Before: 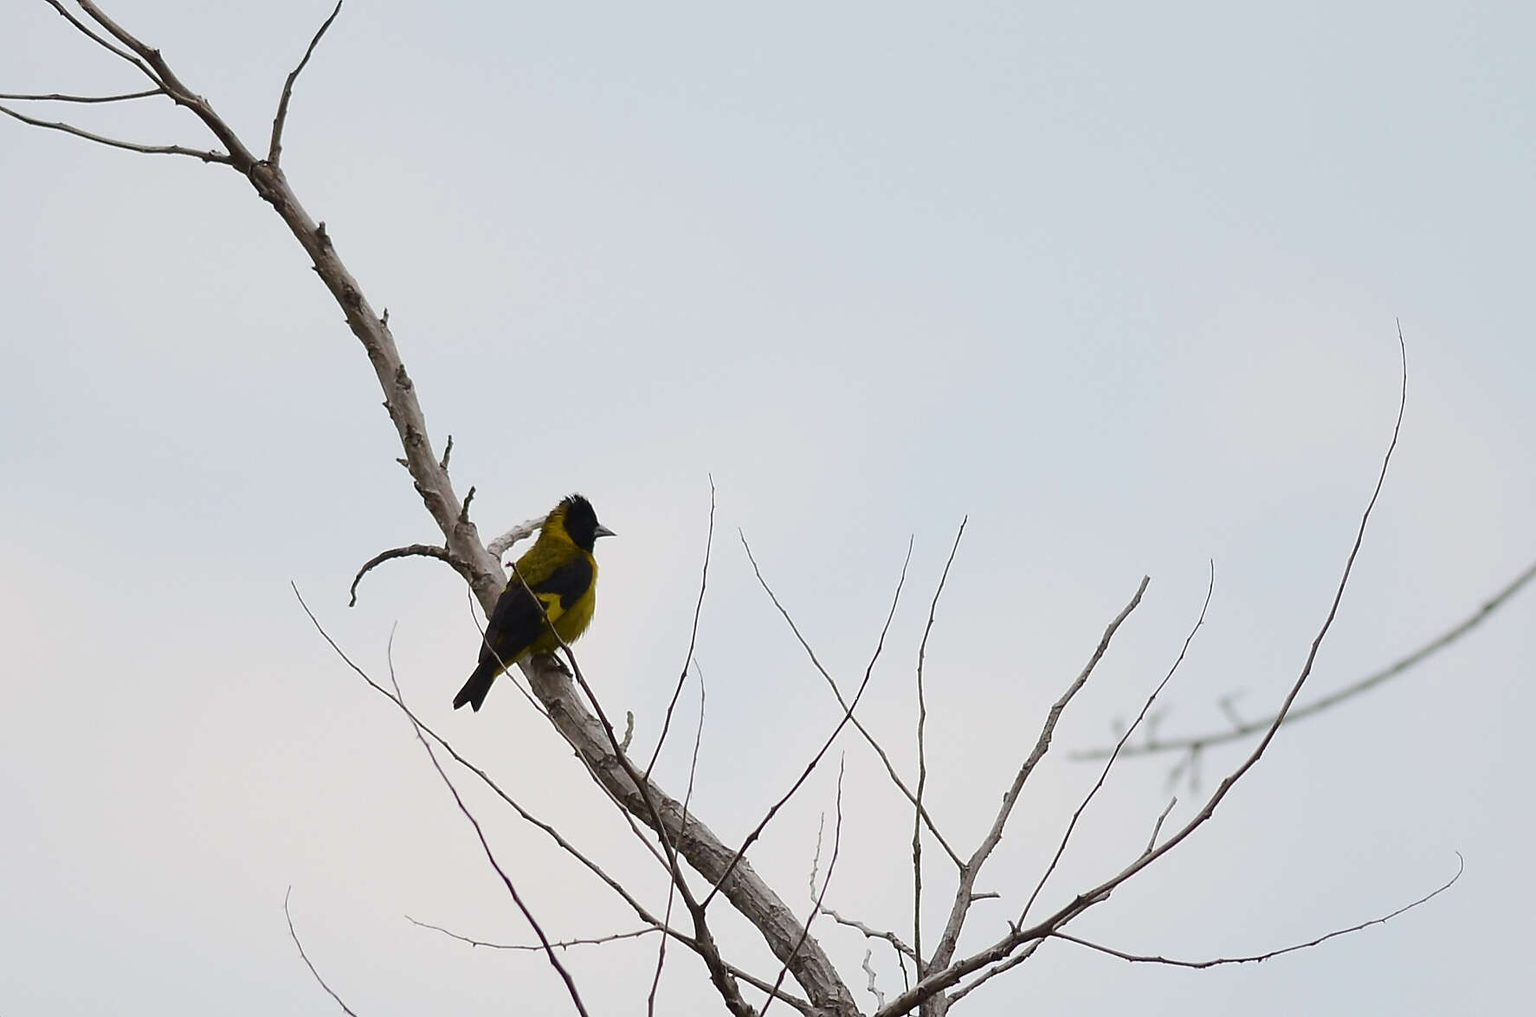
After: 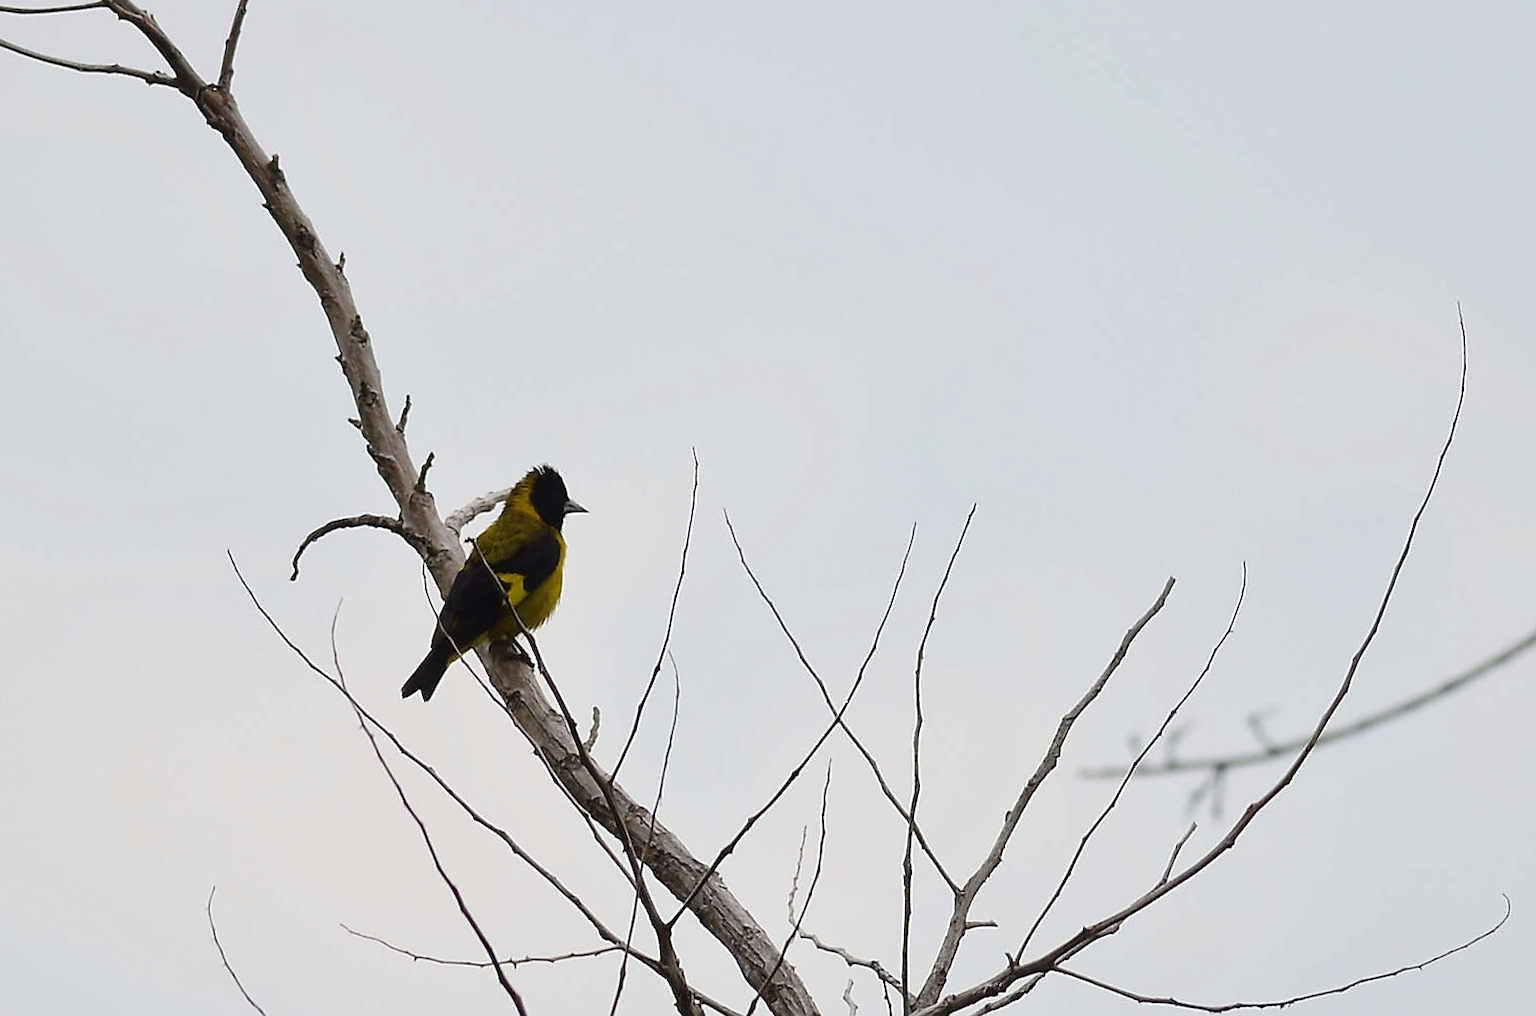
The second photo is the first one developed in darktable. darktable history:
sharpen: radius 1.436, amount 0.414, threshold 1.207
exposure: exposure -0.04 EV, compensate highlight preservation false
tone curve: curves: ch0 [(0, 0.025) (0.15, 0.143) (0.452, 0.486) (0.751, 0.788) (1, 0.961)]; ch1 [(0, 0) (0.43, 0.408) (0.476, 0.469) (0.497, 0.494) (0.546, 0.571) (0.566, 0.607) (0.62, 0.657) (1, 1)]; ch2 [(0, 0) (0.386, 0.397) (0.505, 0.498) (0.547, 0.546) (0.579, 0.58) (1, 1)], preserve colors none
crop and rotate: angle -2°, left 3.125%, top 4.339%, right 1.598%, bottom 0.43%
local contrast: mode bilateral grid, contrast 20, coarseness 50, detail 158%, midtone range 0.2
